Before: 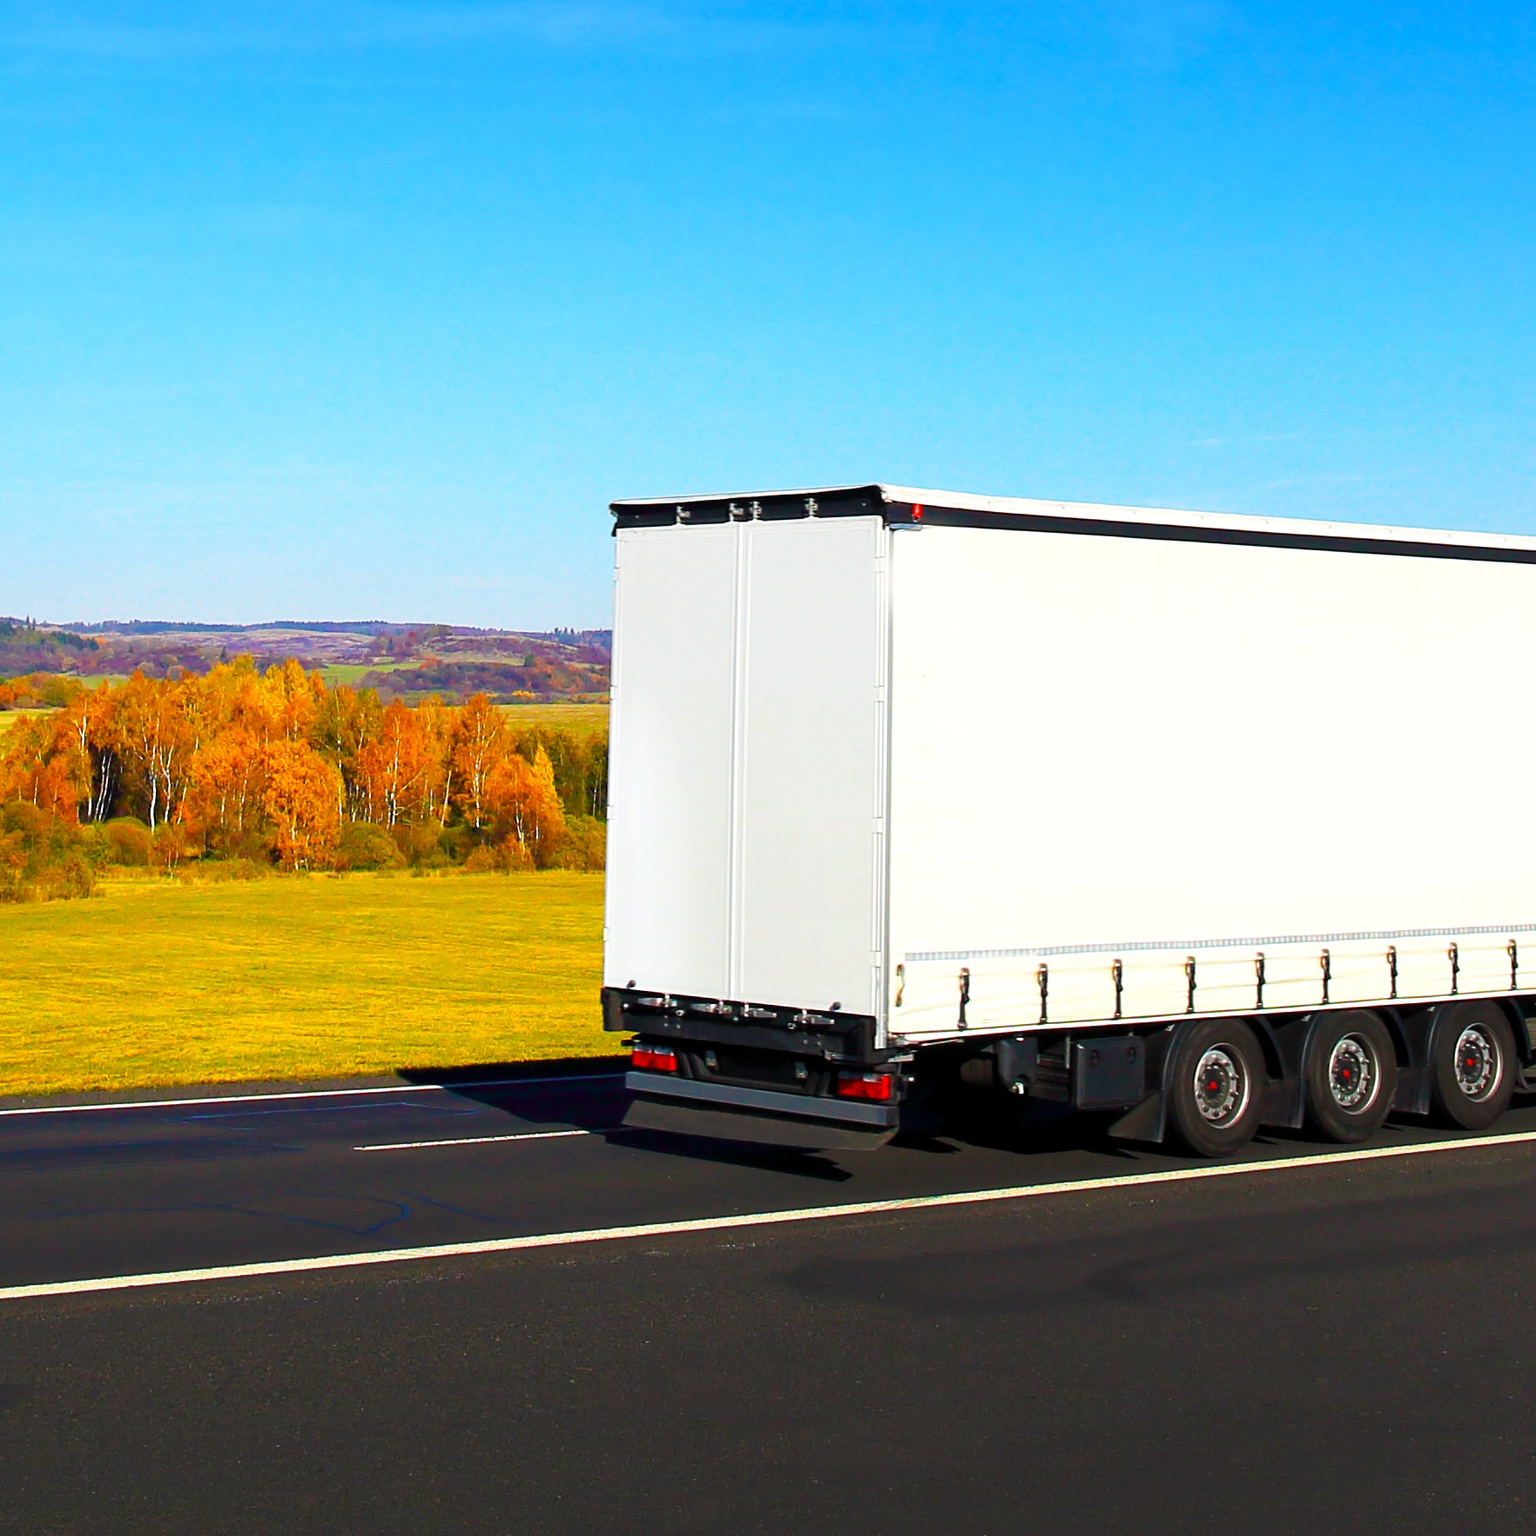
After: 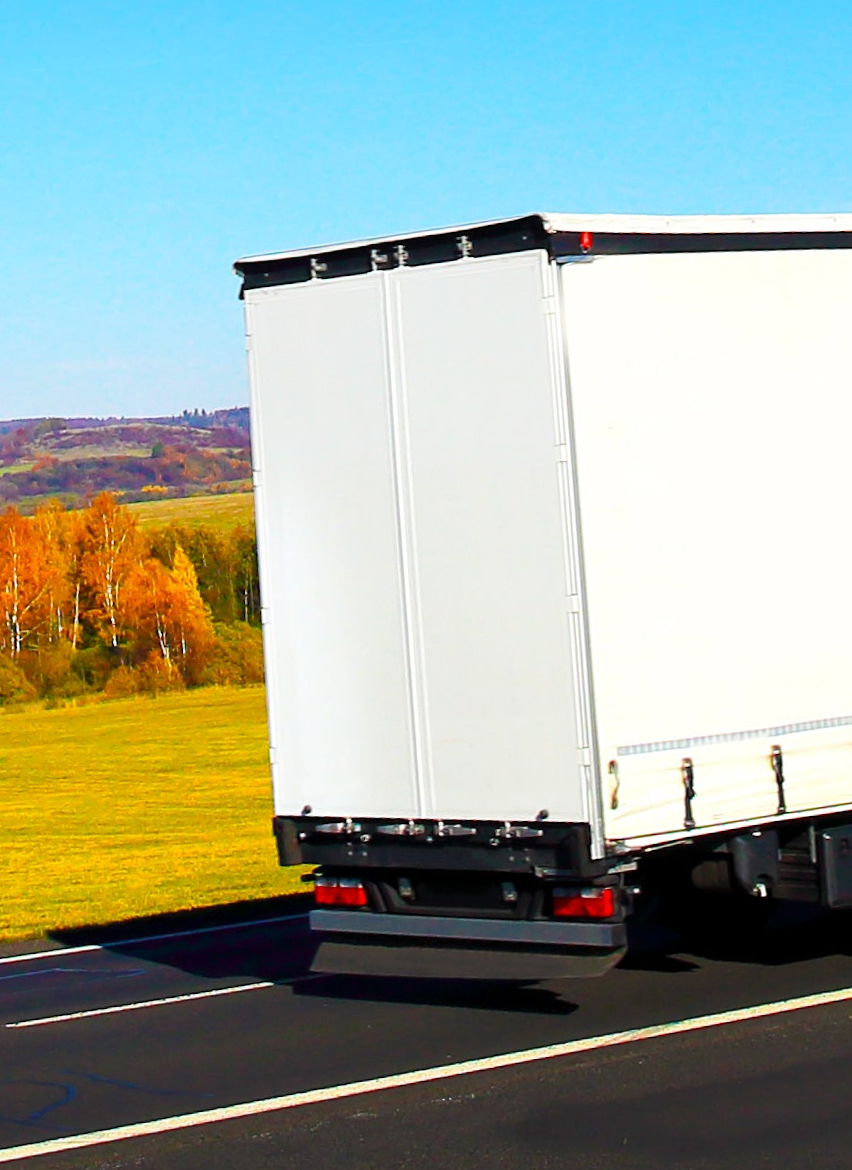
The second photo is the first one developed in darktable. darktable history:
rotate and perspective: rotation -5°, crop left 0.05, crop right 0.952, crop top 0.11, crop bottom 0.89
crop and rotate: angle 0.02°, left 24.353%, top 13.219%, right 26.156%, bottom 8.224%
